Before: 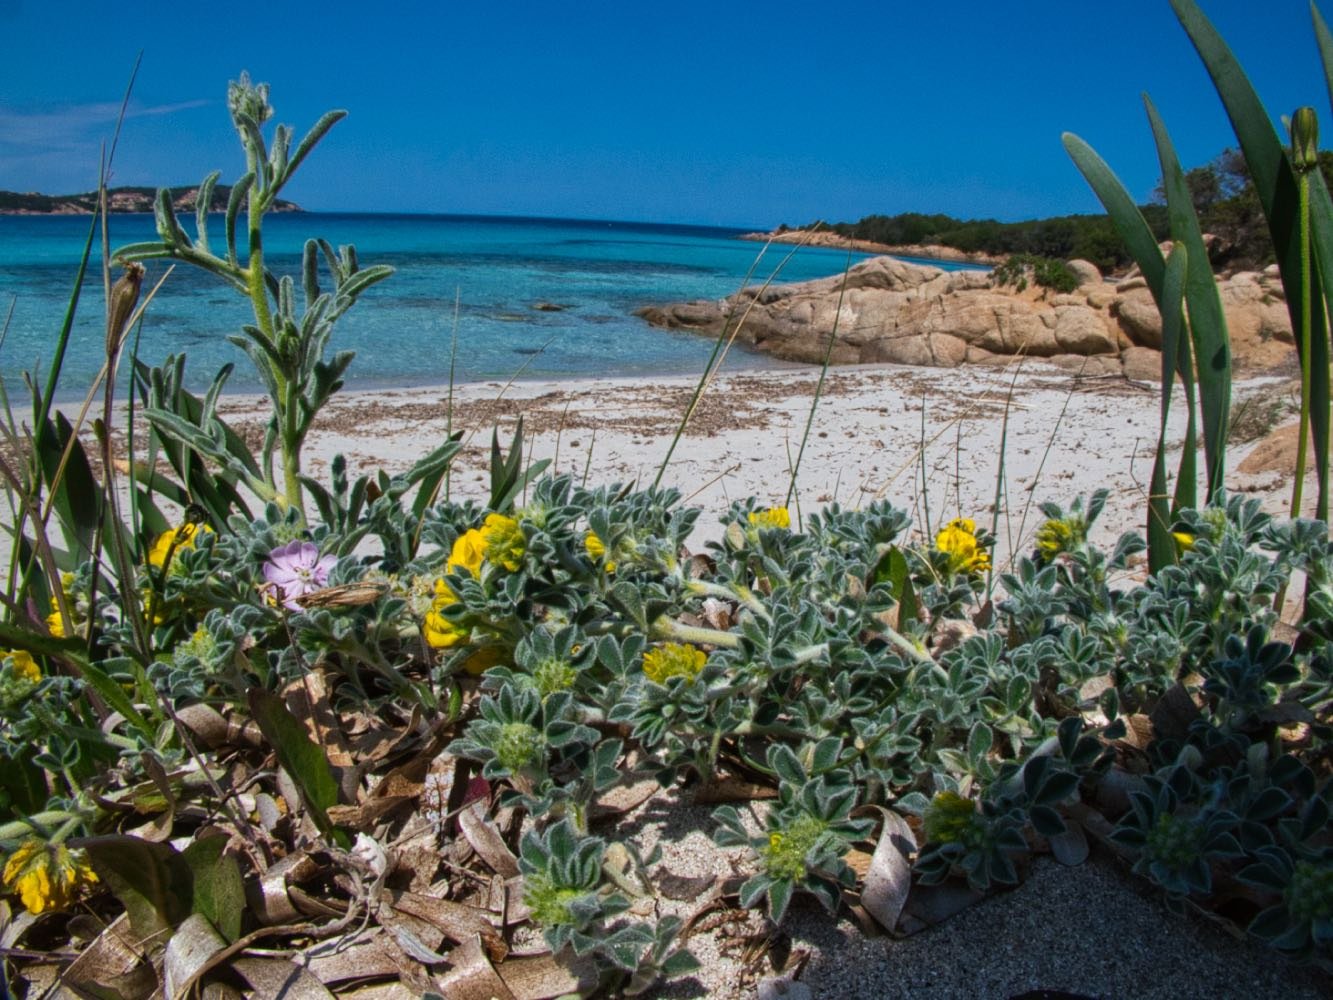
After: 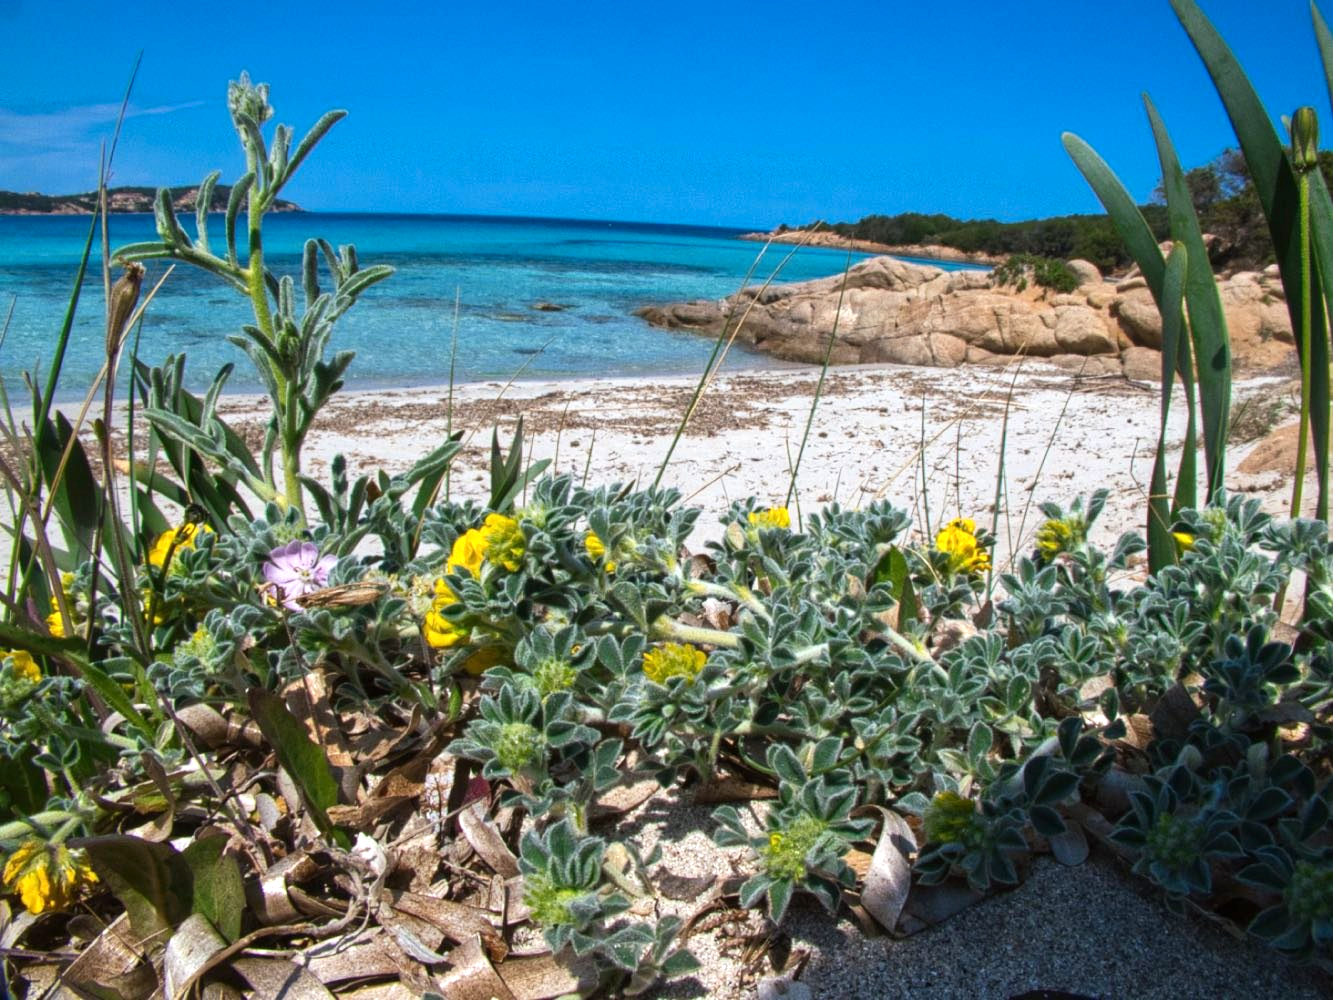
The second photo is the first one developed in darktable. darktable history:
exposure: exposure 0.605 EV, compensate highlight preservation false
color zones: curves: ch0 [(0.068, 0.464) (0.25, 0.5) (0.48, 0.508) (0.75, 0.536) (0.886, 0.476) (0.967, 0.456)]; ch1 [(0.066, 0.456) (0.25, 0.5) (0.616, 0.508) (0.746, 0.56) (0.934, 0.444)]
